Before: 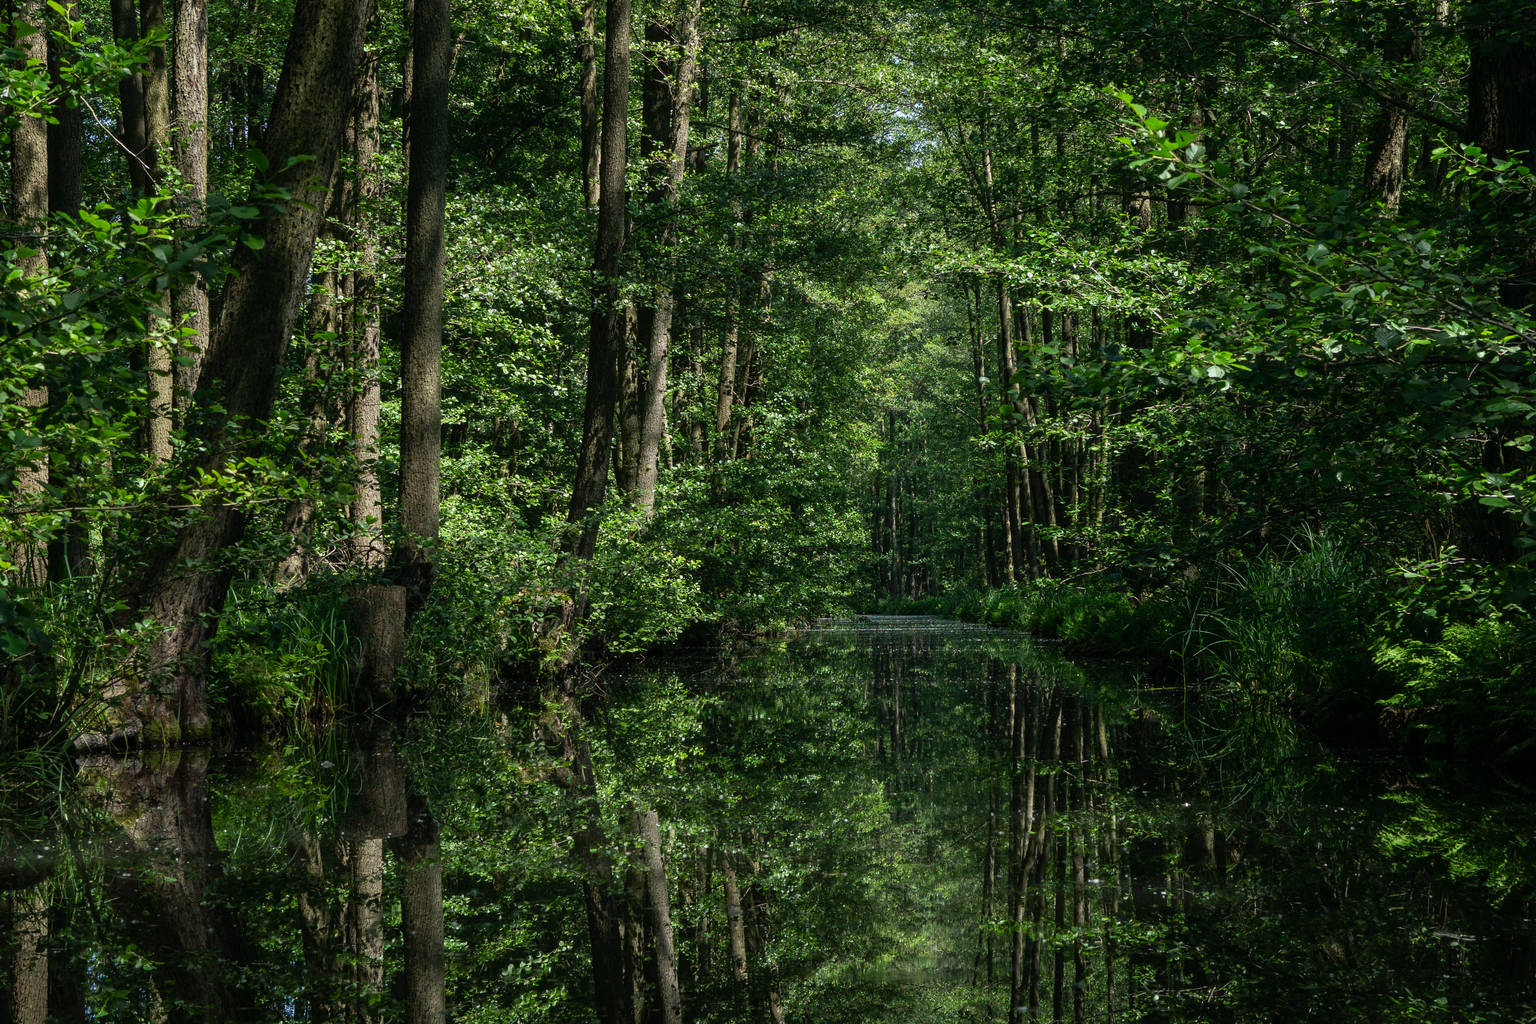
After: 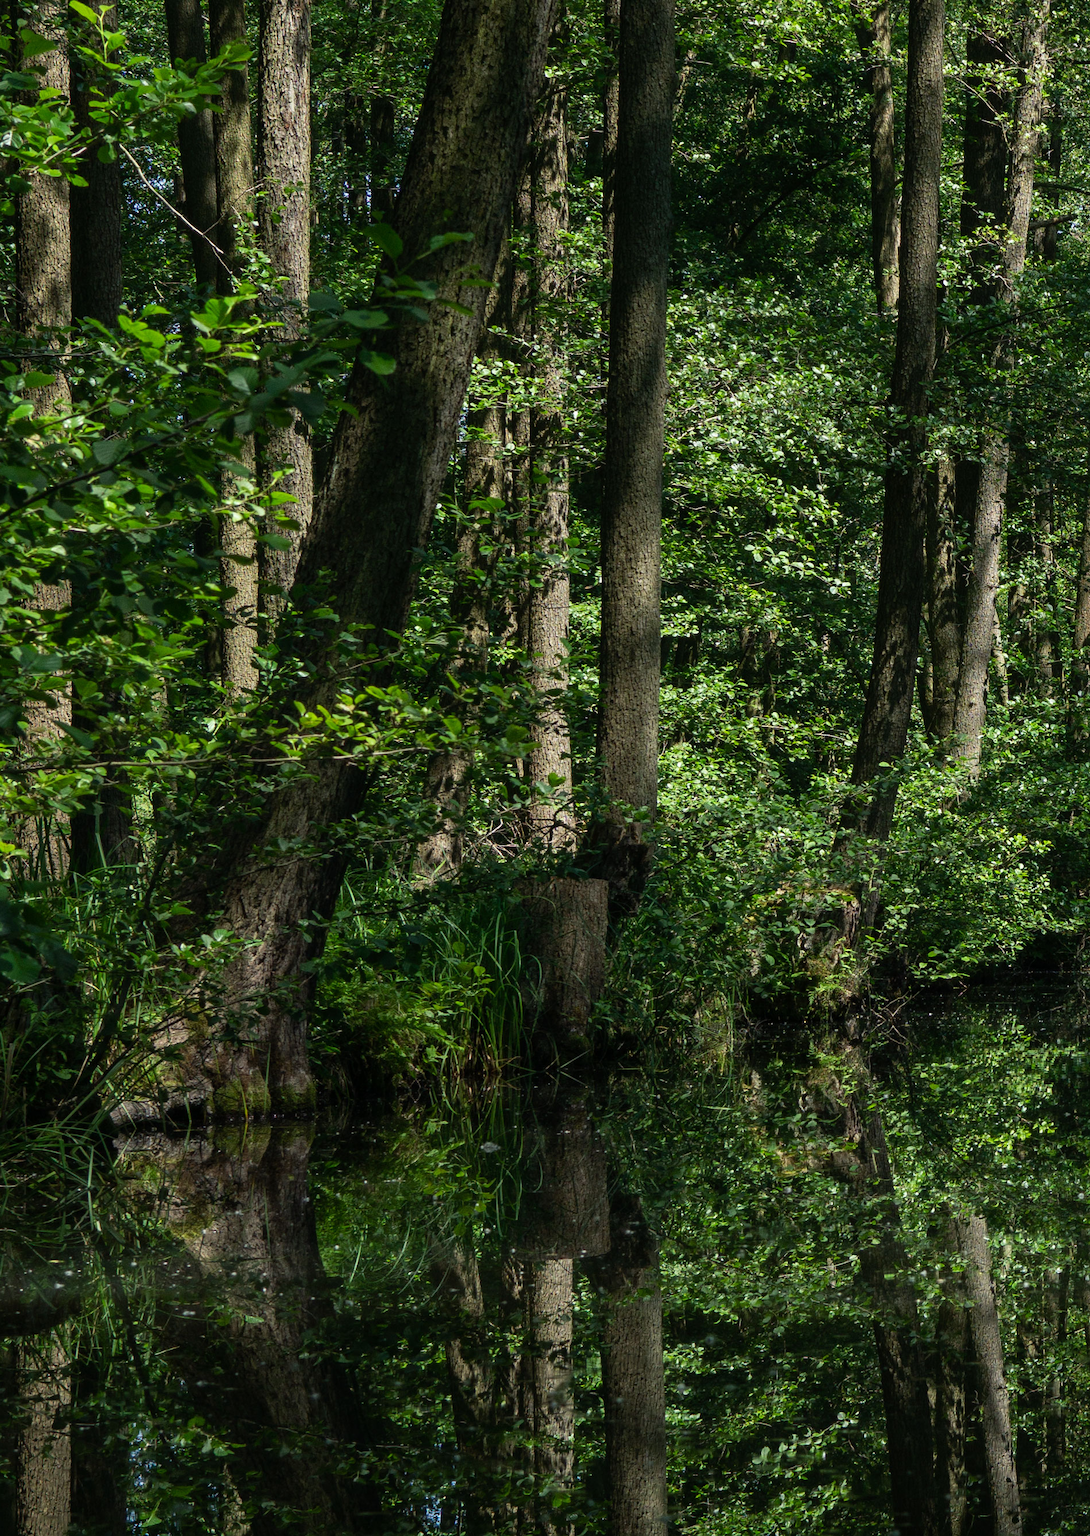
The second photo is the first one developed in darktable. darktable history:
crop and rotate: left 0.058%, top 0%, right 52.619%
